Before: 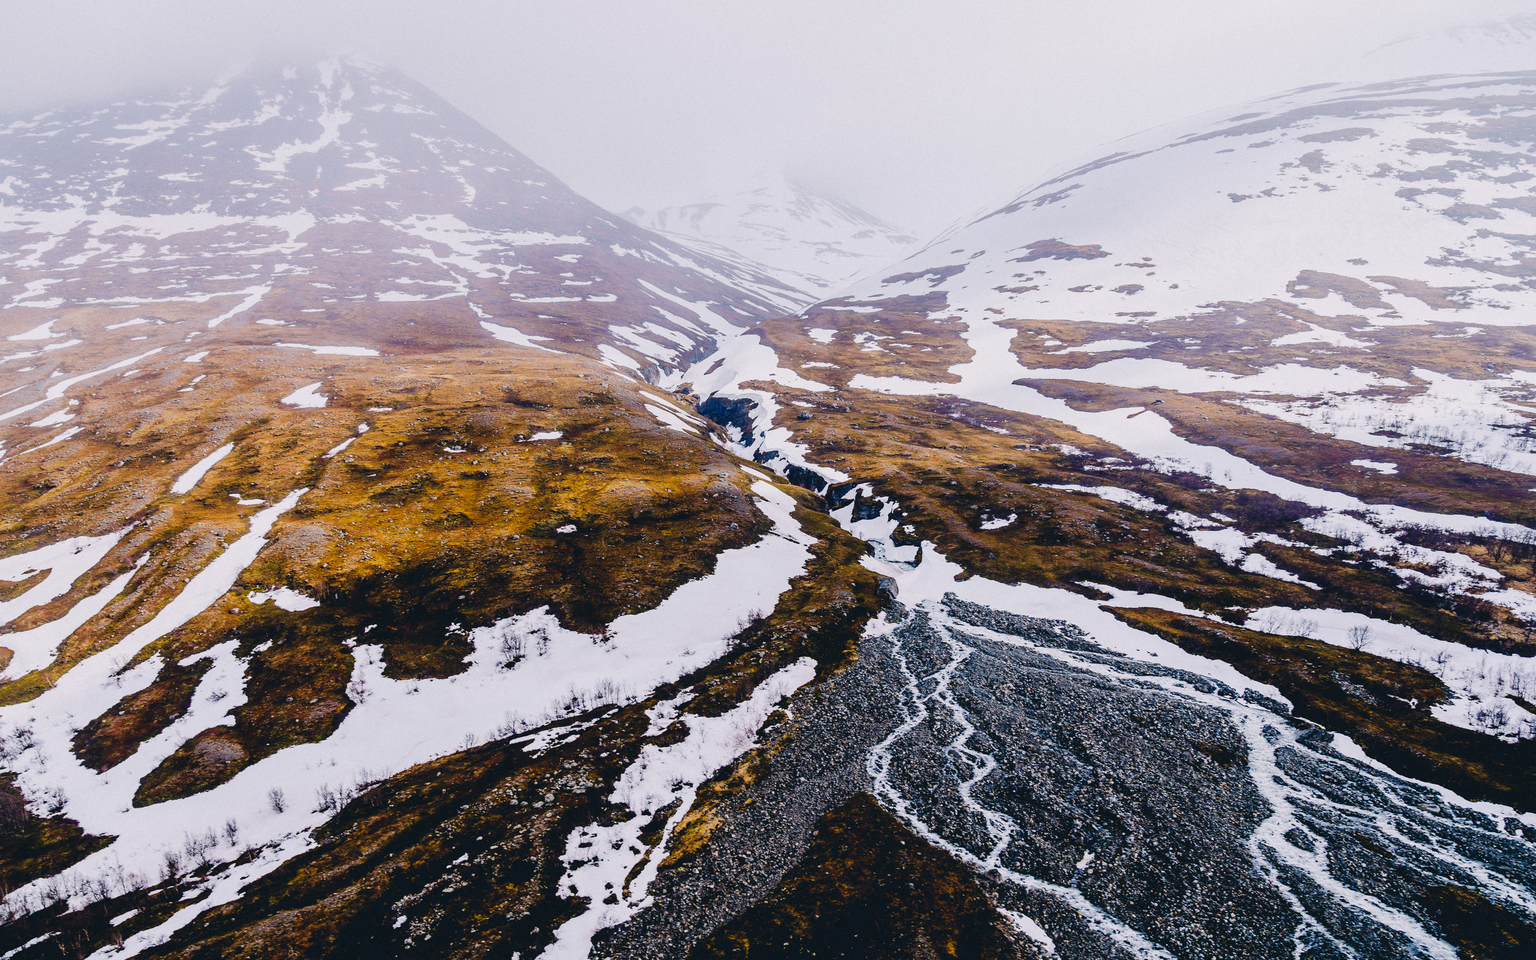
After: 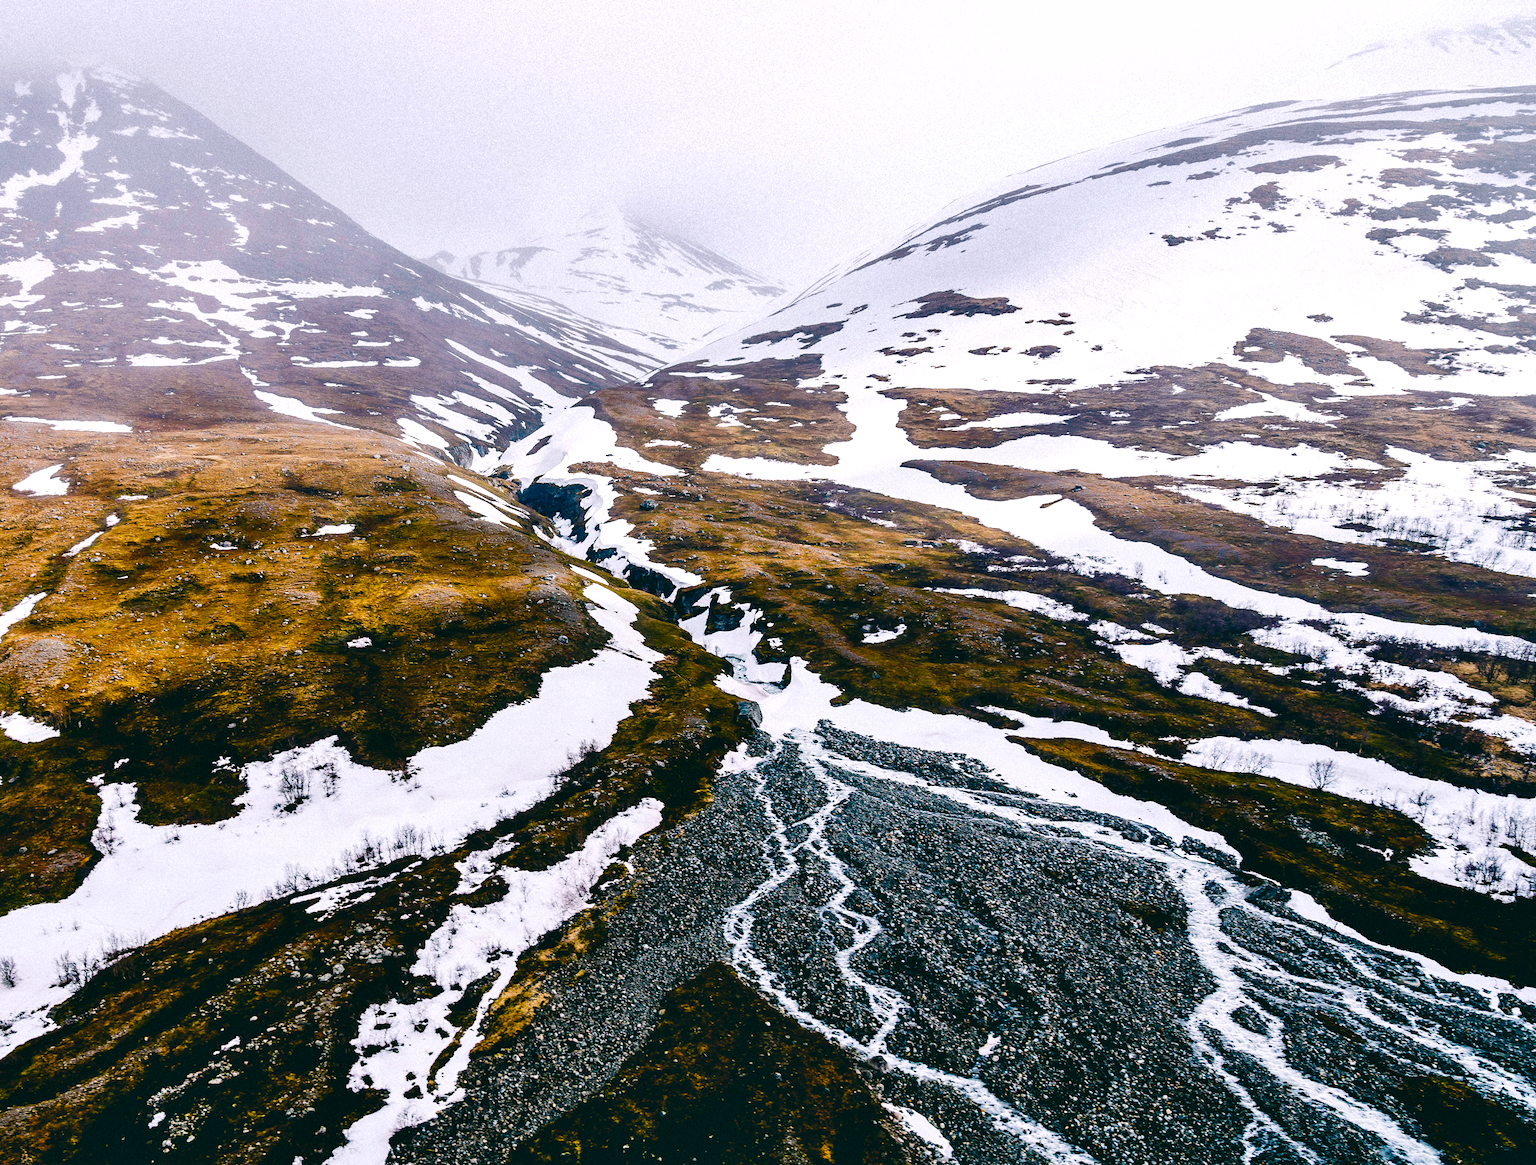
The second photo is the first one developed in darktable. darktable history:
shadows and highlights: shadows 43.42, white point adjustment -1.5, soften with gaussian
crop: left 17.639%, bottom 0.031%
color balance rgb: shadows lift › chroma 11.387%, shadows lift › hue 132.98°, perceptual saturation grading › global saturation 20%, perceptual saturation grading › highlights -25.178%, perceptual saturation grading › shadows 25.72%, perceptual brilliance grading › global brilliance 14.864%, perceptual brilliance grading › shadows -35.621%, global vibrance 9.731%
